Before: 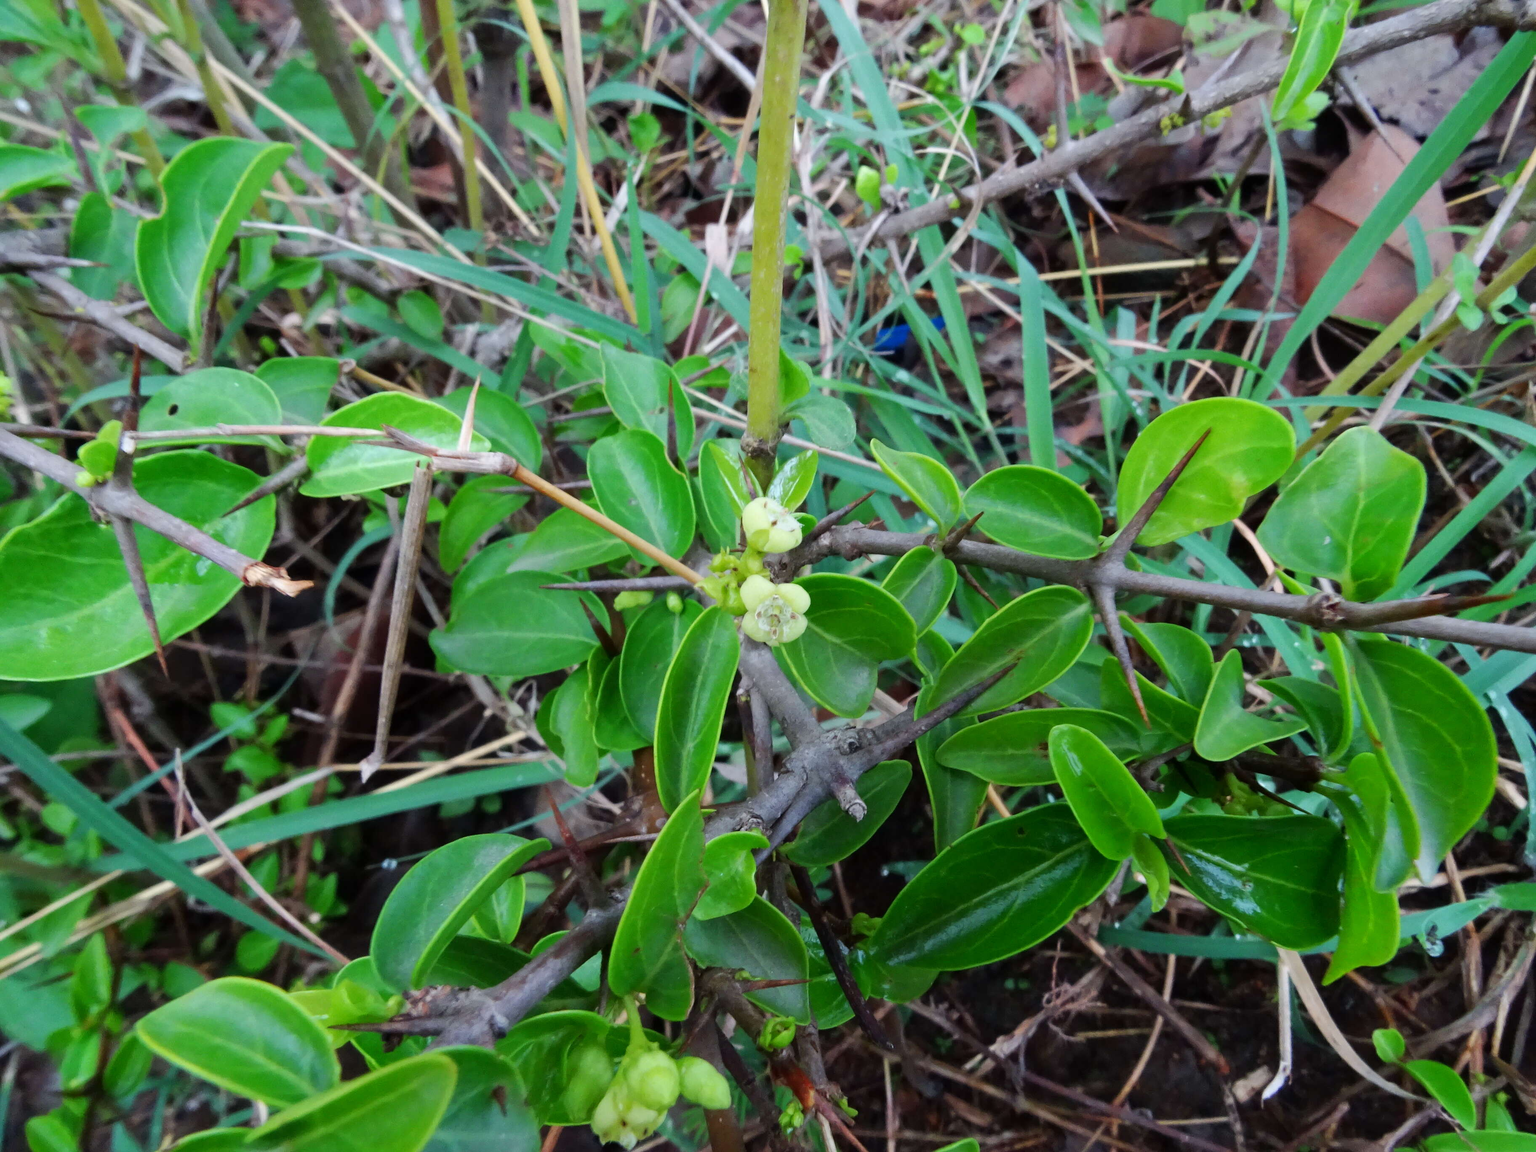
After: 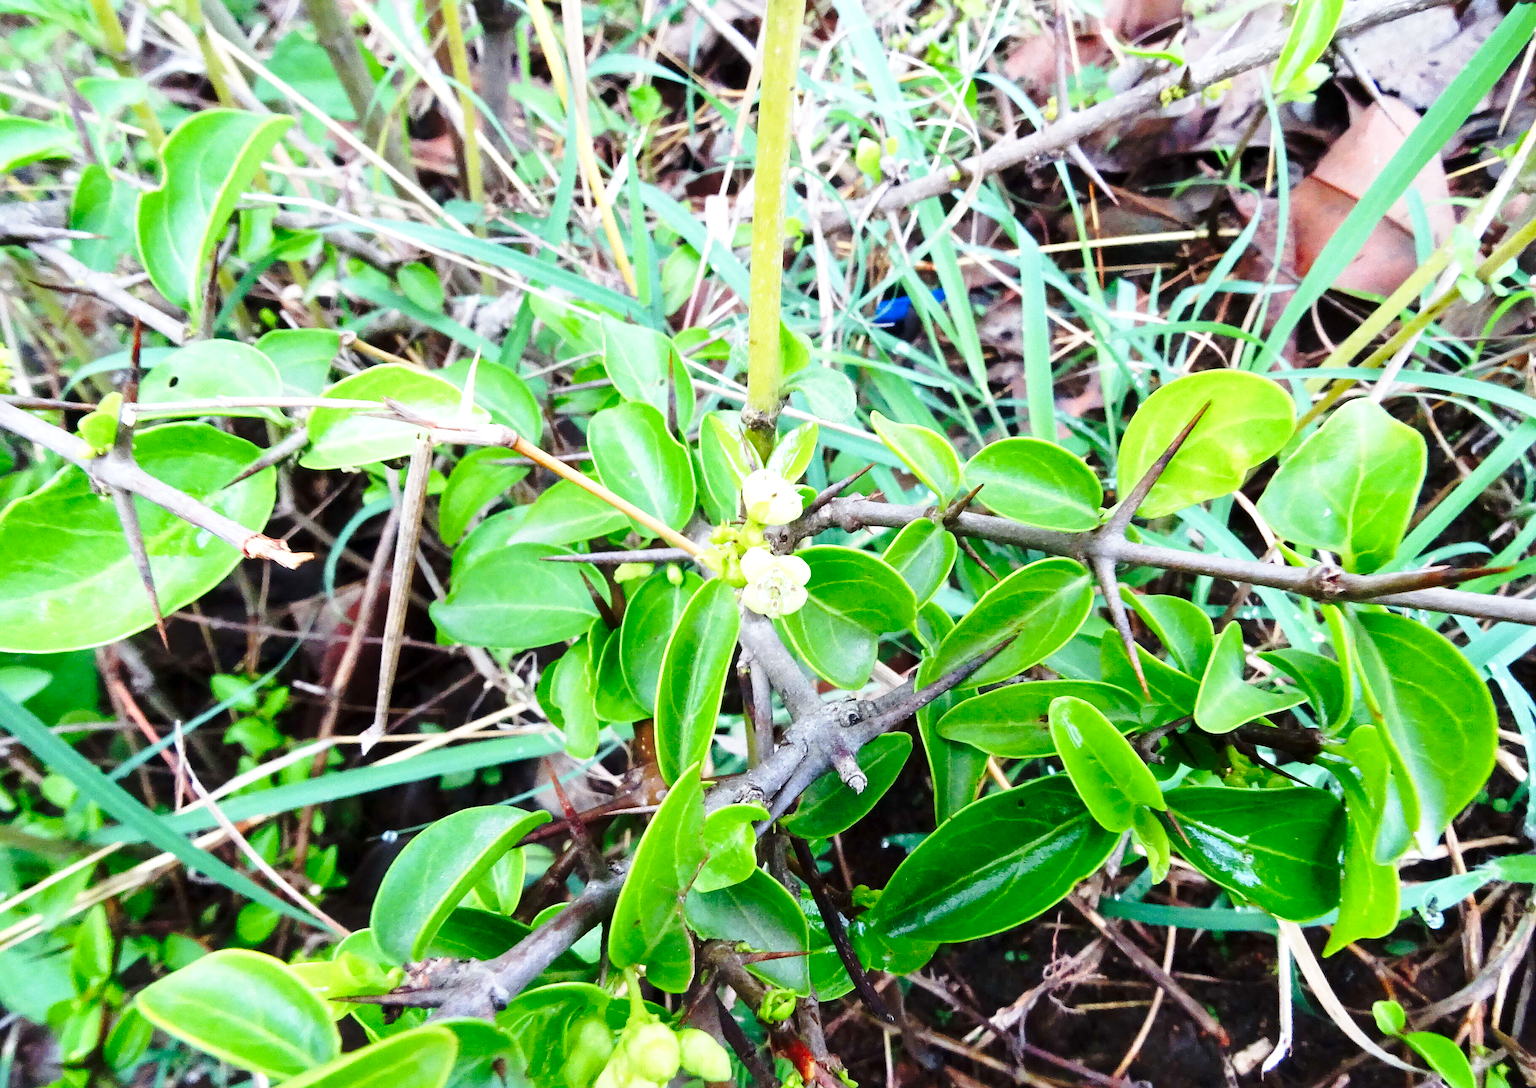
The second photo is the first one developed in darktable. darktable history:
crop and rotate: top 2.479%, bottom 3.018%
exposure: black level correction 0.001, exposure 0.5 EV, compensate exposure bias true, compensate highlight preservation false
levels: levels [0, 0.492, 0.984]
sharpen: on, module defaults
base curve: curves: ch0 [(0, 0) (0.032, 0.037) (0.105, 0.228) (0.435, 0.76) (0.856, 0.983) (1, 1)], preserve colors none
